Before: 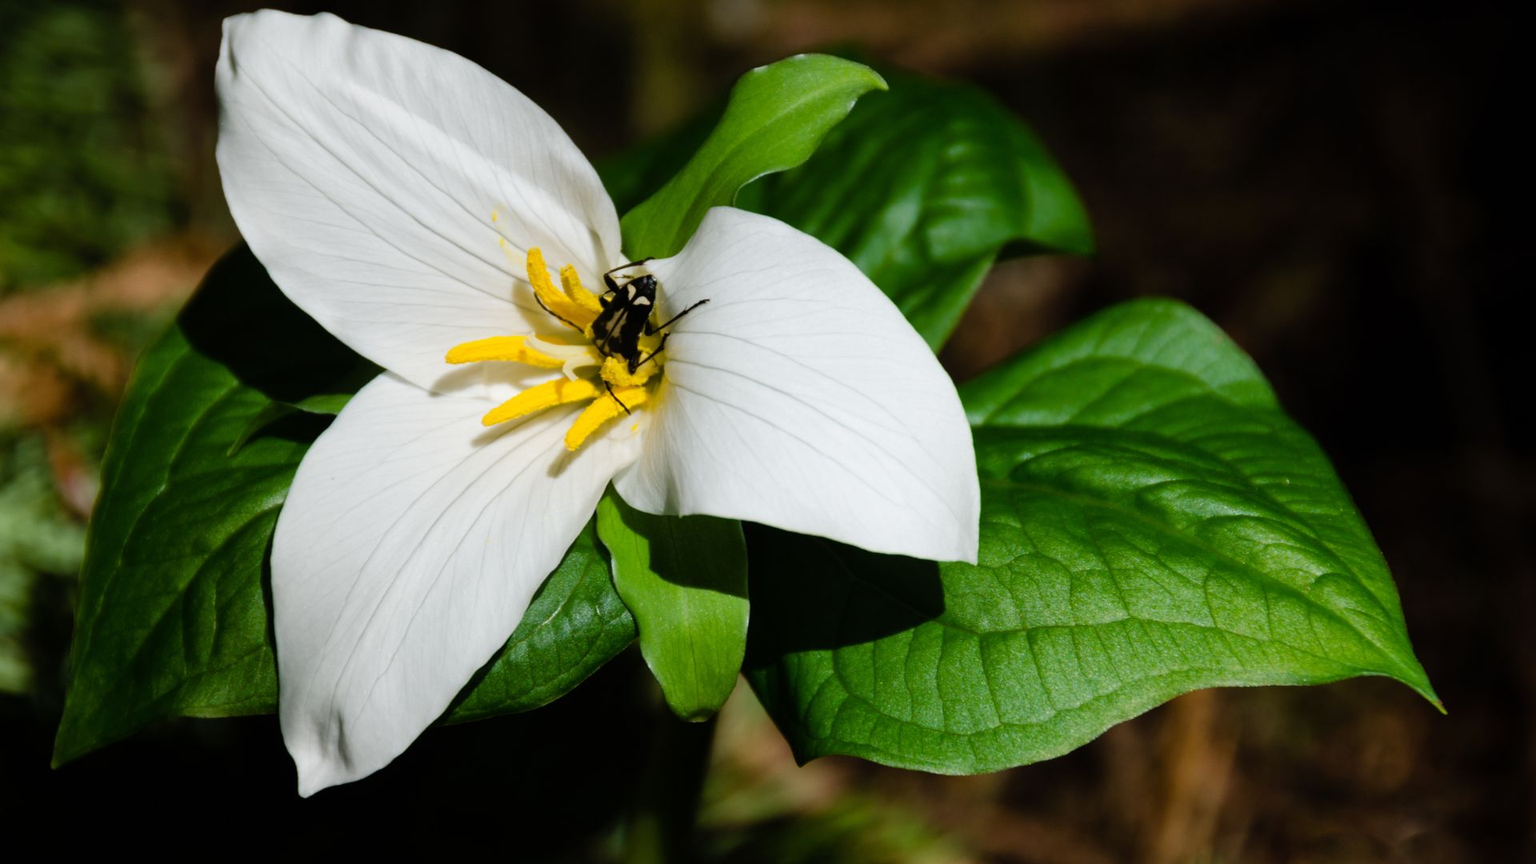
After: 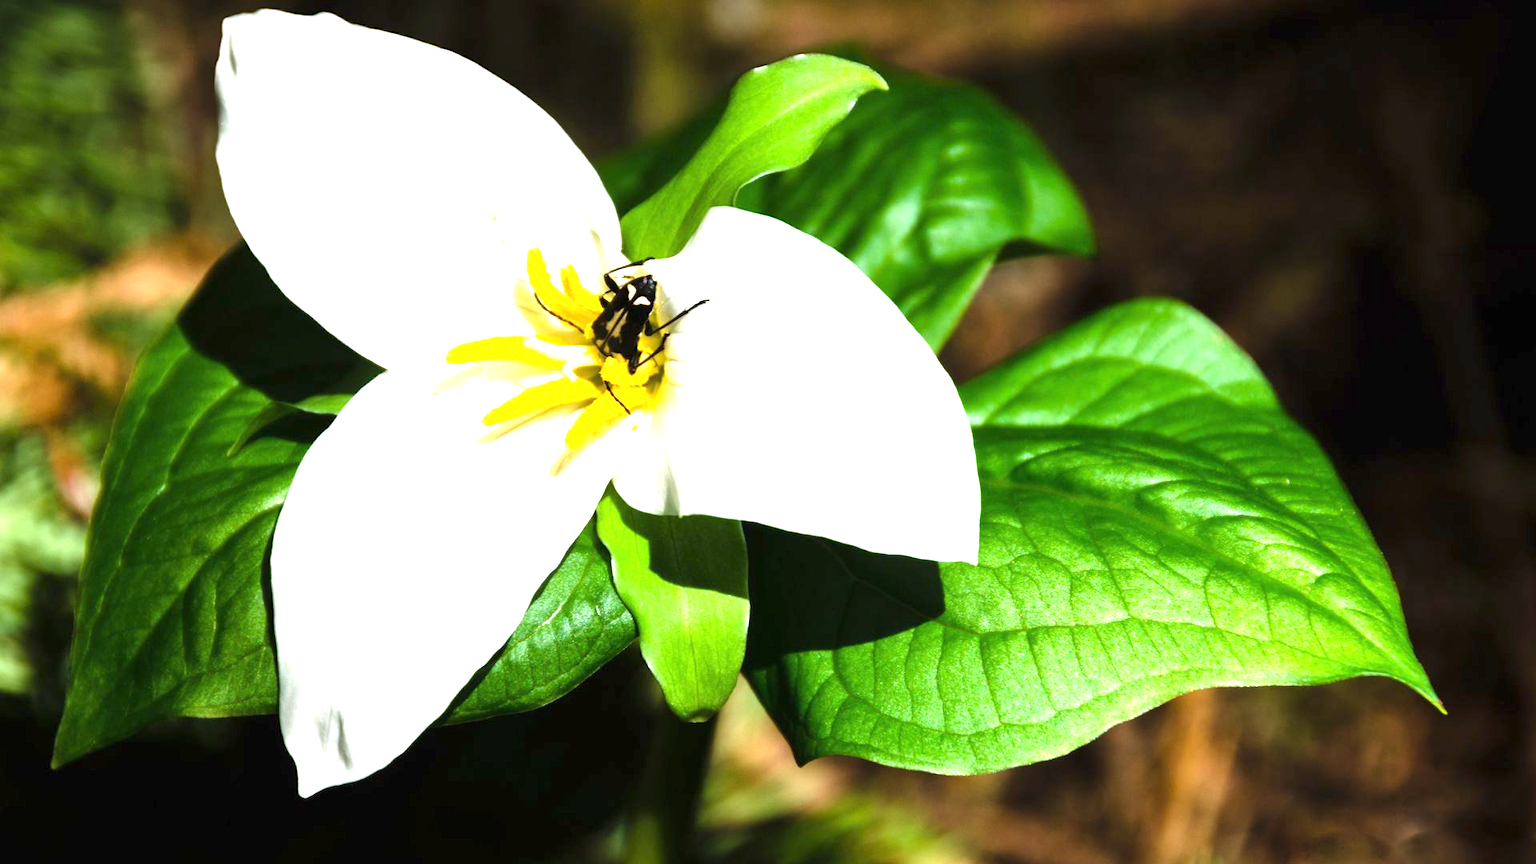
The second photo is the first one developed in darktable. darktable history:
exposure: black level correction 0, exposure 1.876 EV, compensate exposure bias true, compensate highlight preservation false
